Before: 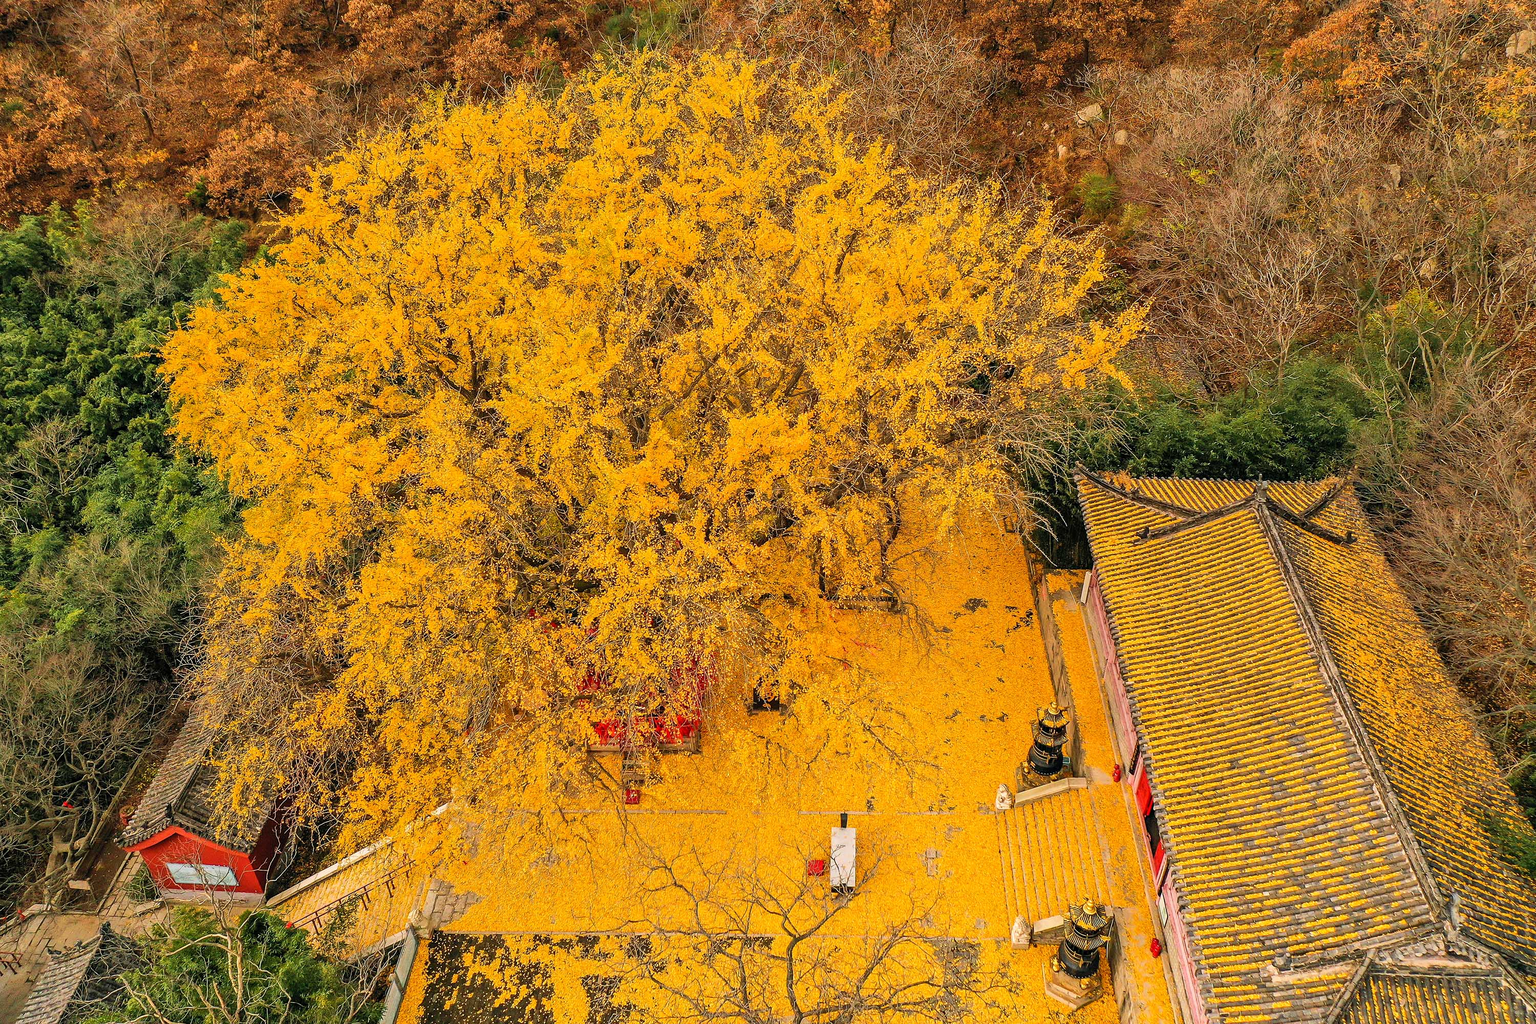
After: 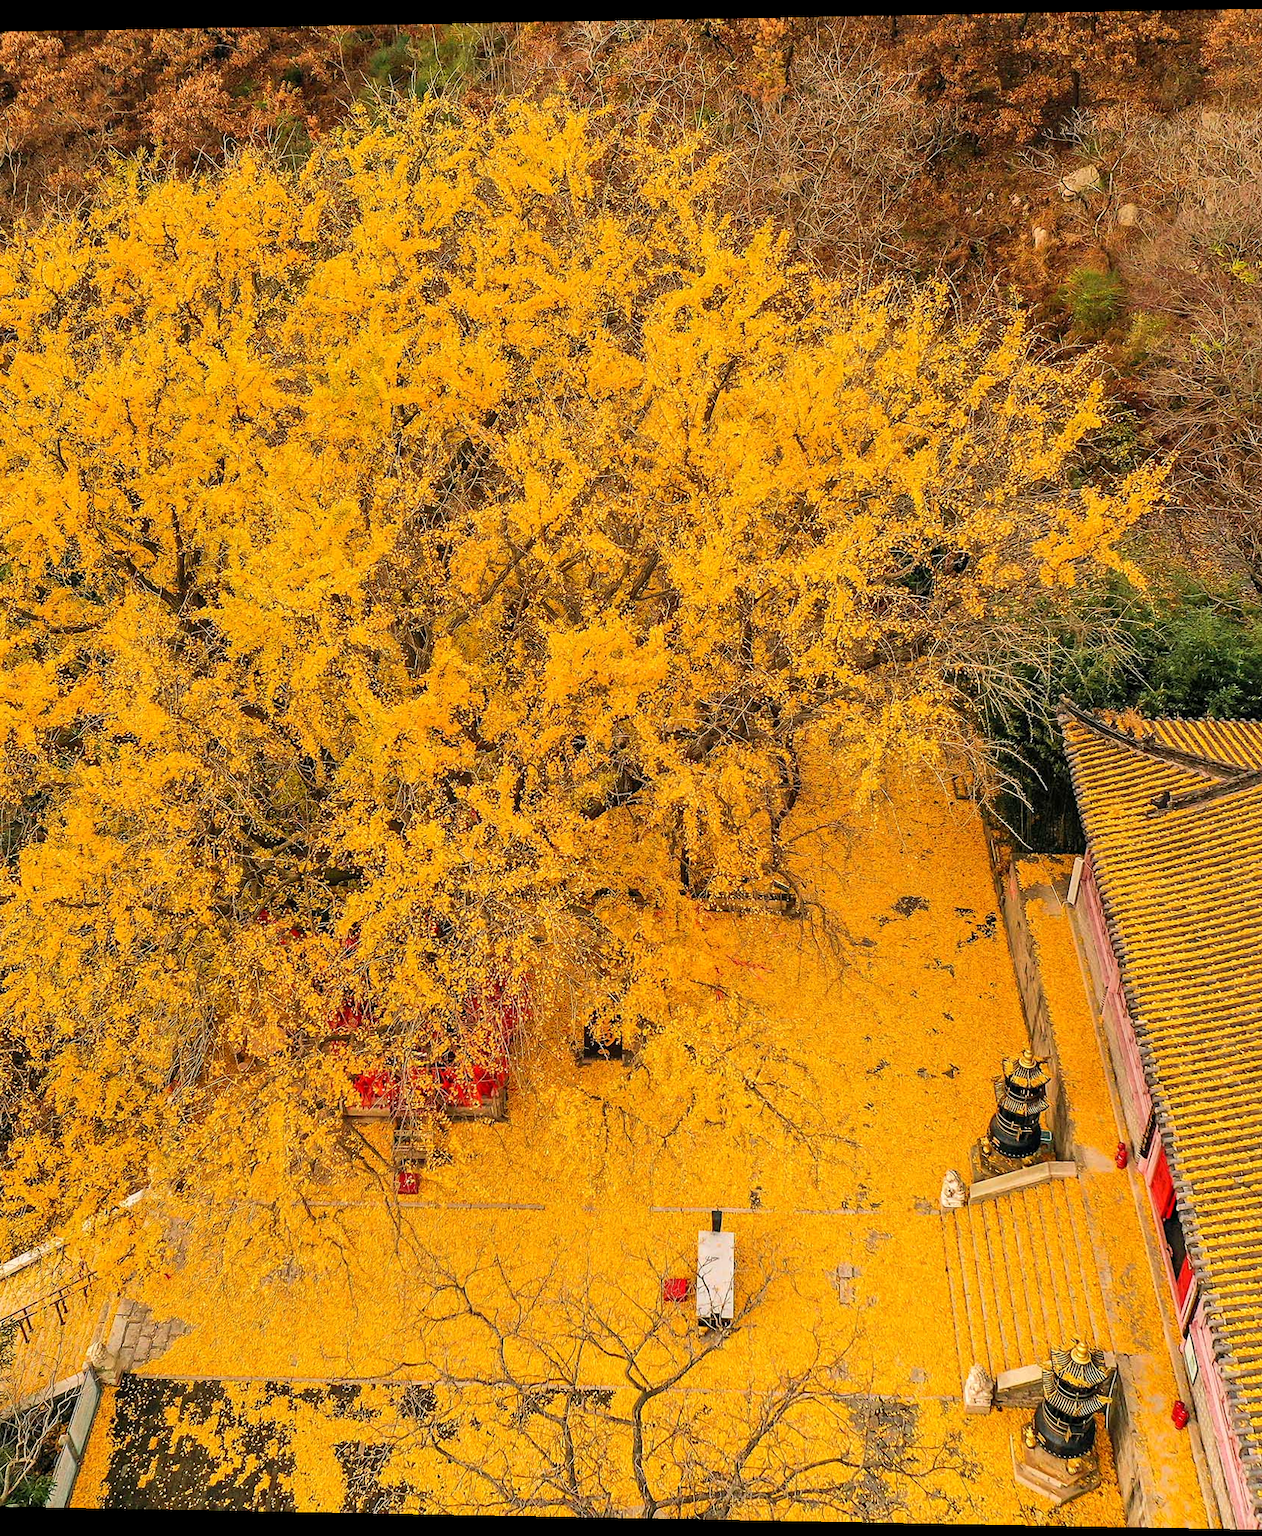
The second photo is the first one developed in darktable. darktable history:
white balance: red 1.009, blue 0.985
rotate and perspective: lens shift (horizontal) -0.055, automatic cropping off
crop: left 21.674%, right 22.086%
